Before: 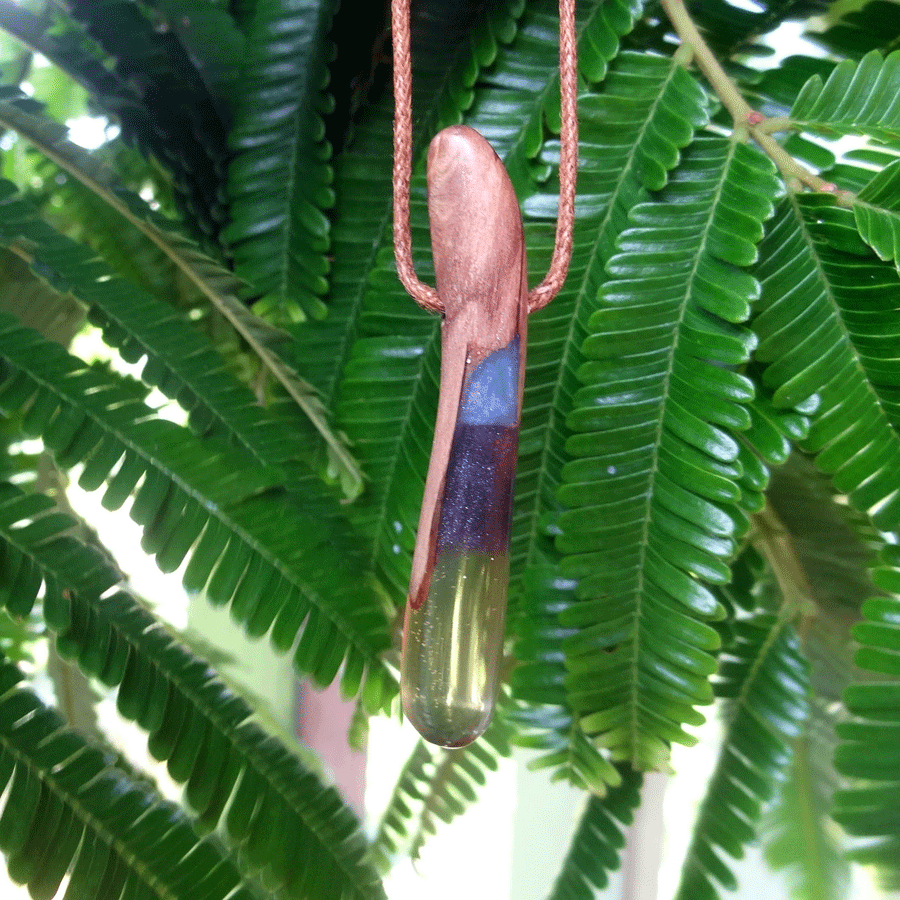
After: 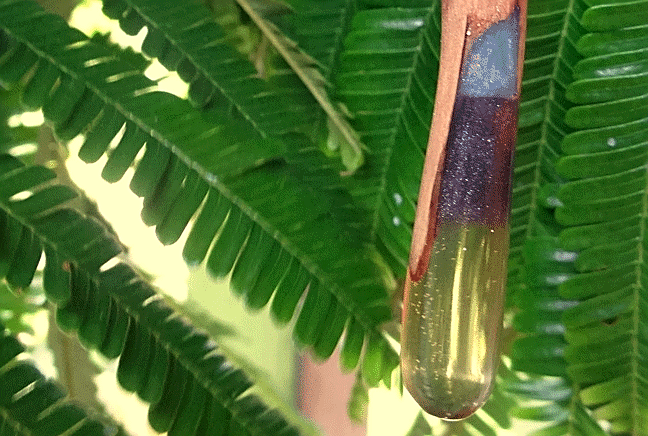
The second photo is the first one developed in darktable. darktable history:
sharpen: amount 0.575
white balance: red 1.08, blue 0.791
shadows and highlights: shadows 37.27, highlights -28.18, soften with gaussian
crop: top 36.498%, right 27.964%, bottom 14.995%
